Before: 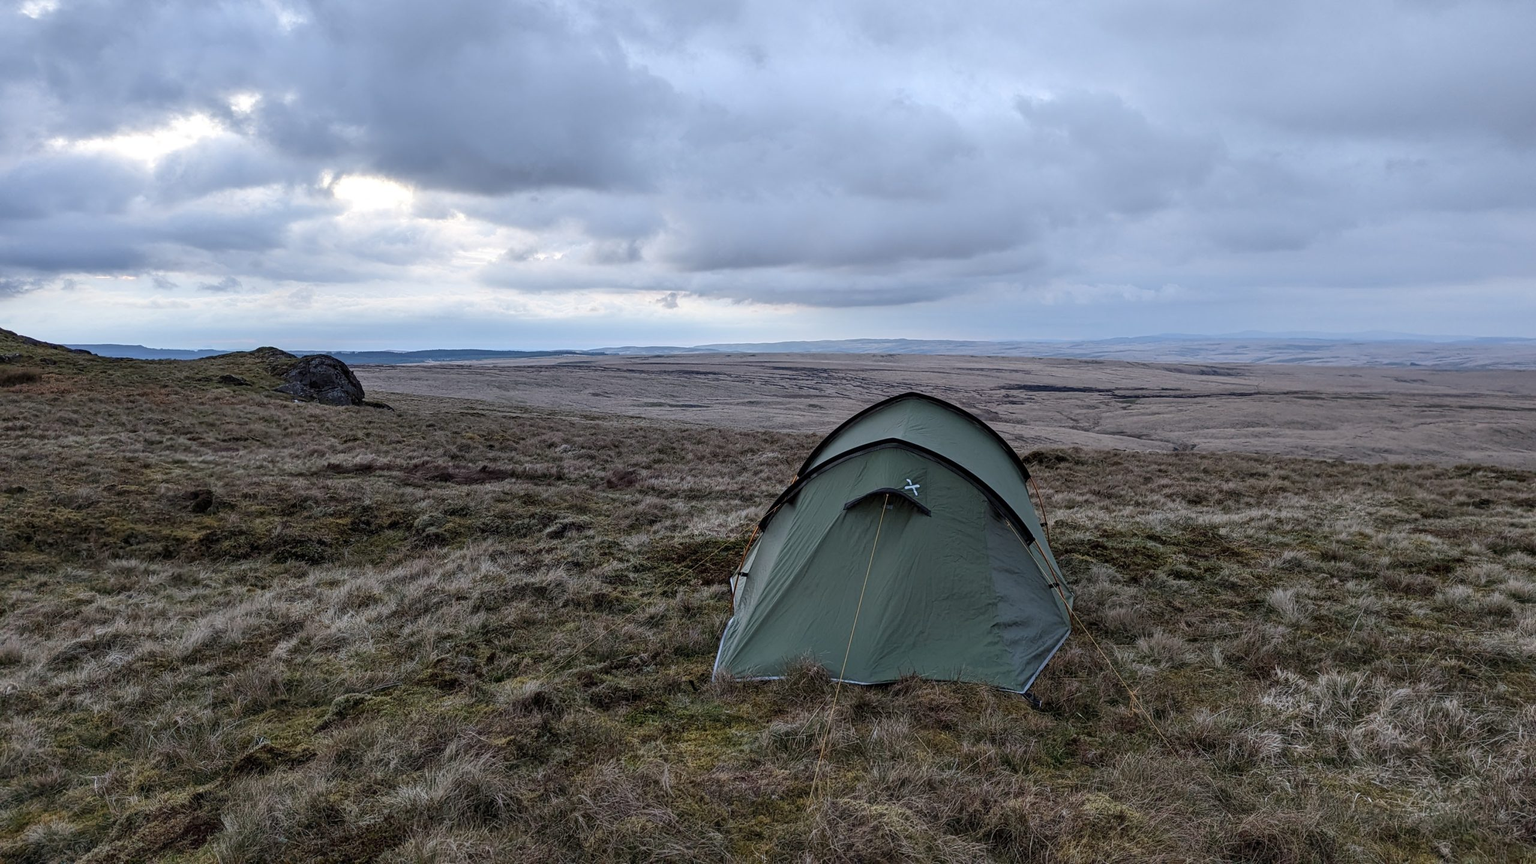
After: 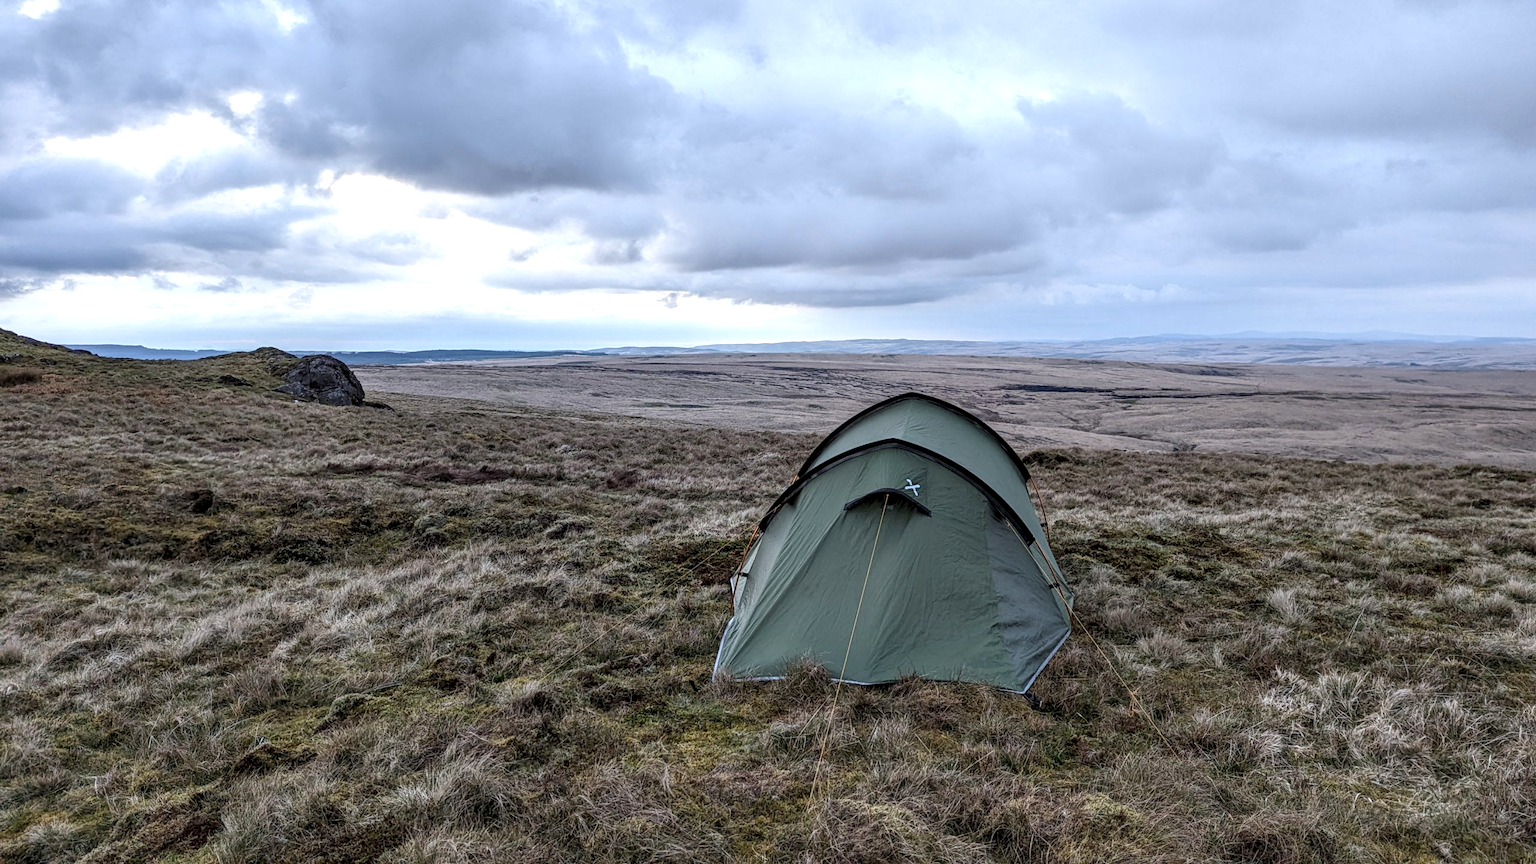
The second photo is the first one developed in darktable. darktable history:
local contrast: detail 130%
exposure: black level correction 0, exposure 0.498 EV, compensate exposure bias true, compensate highlight preservation false
